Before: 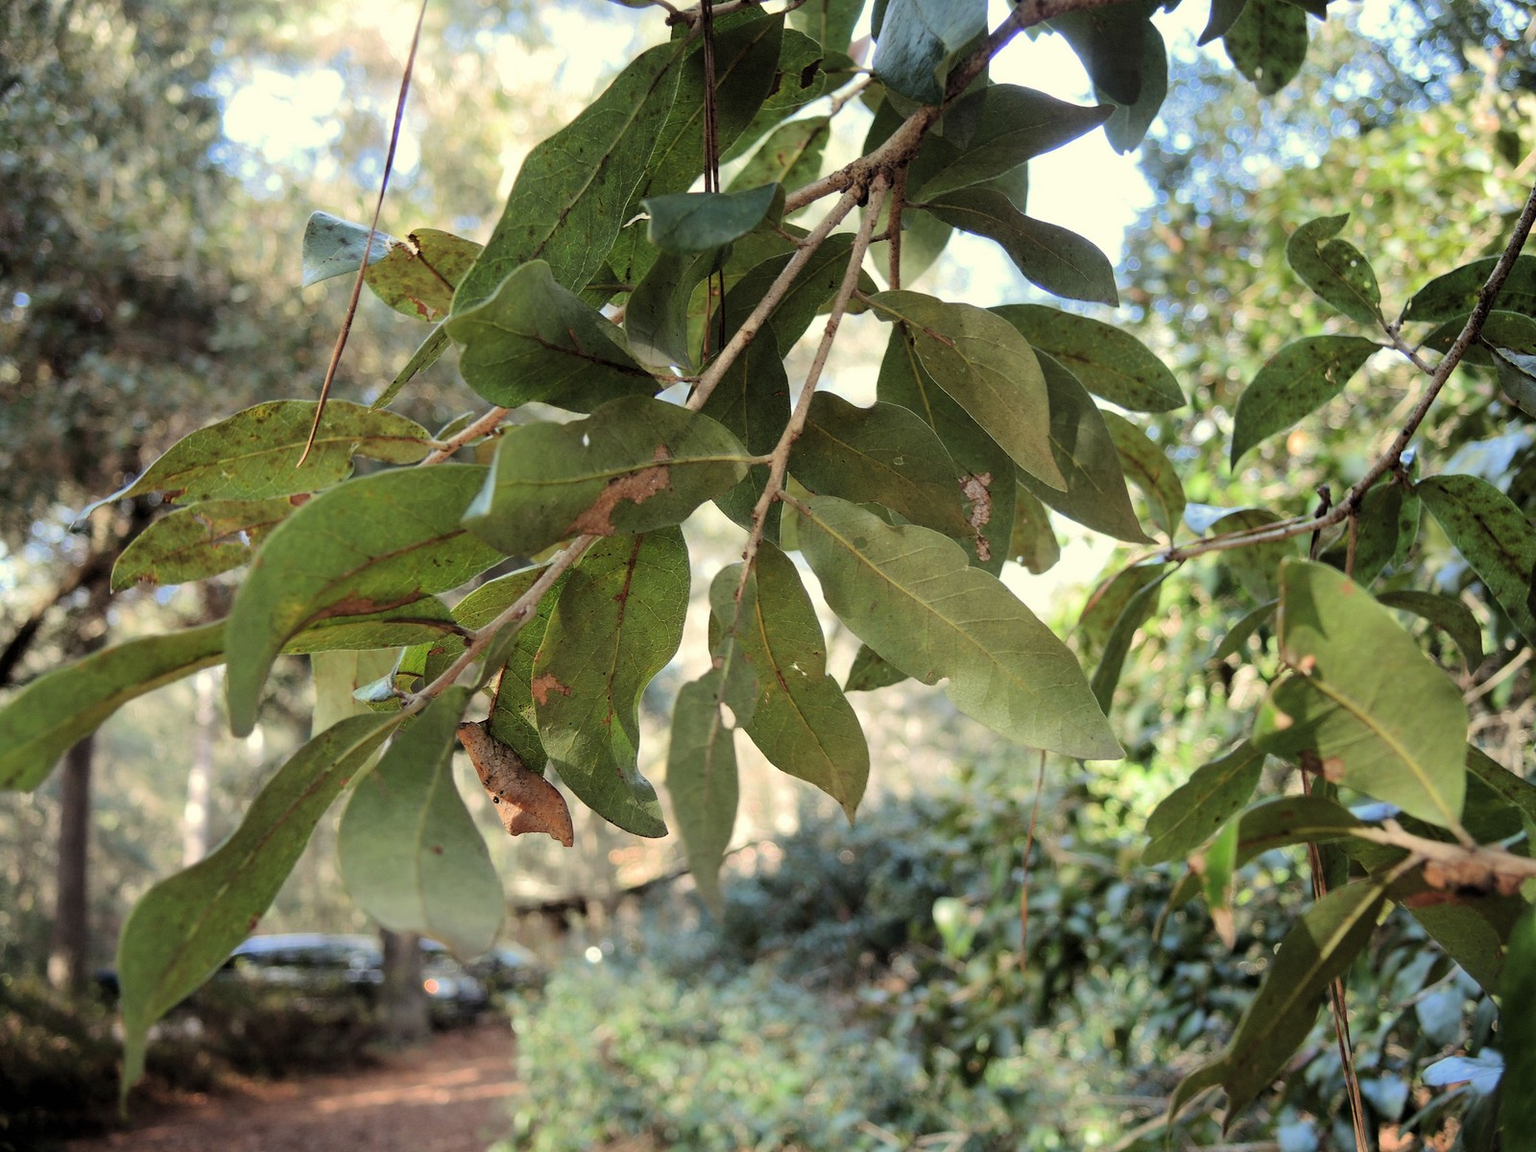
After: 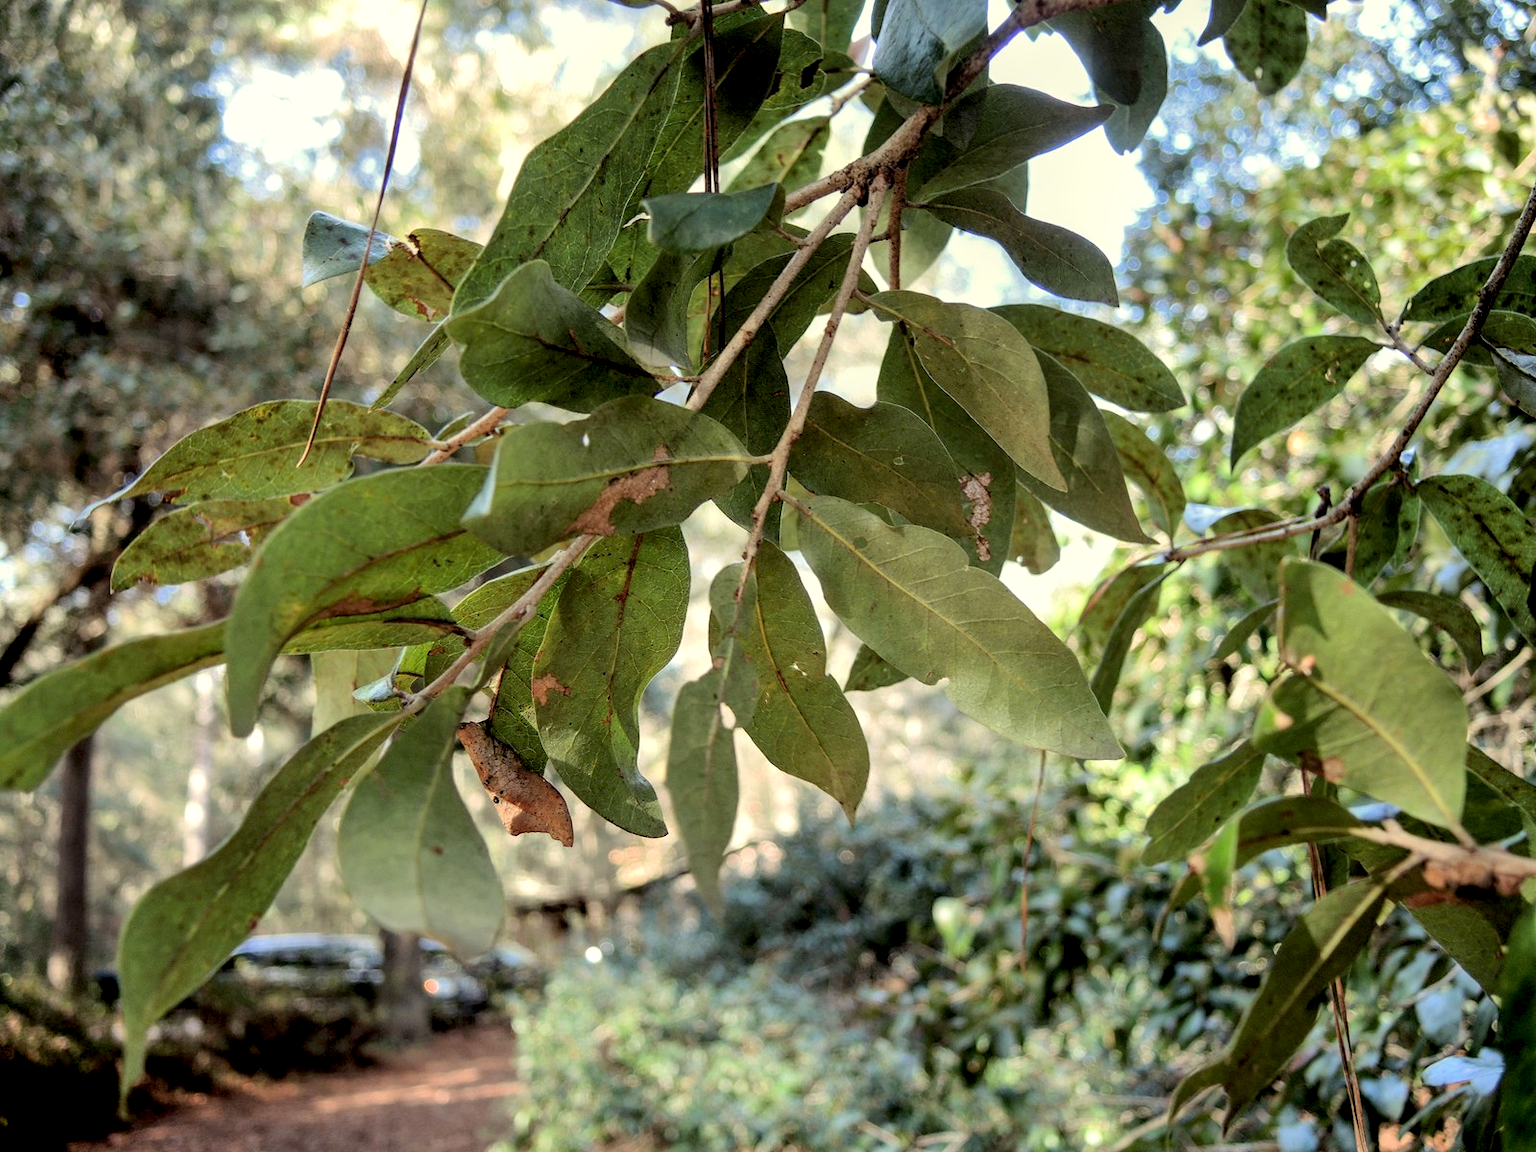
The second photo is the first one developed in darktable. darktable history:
local contrast: on, module defaults
exposure: black level correction 0.009, exposure 0.108 EV, compensate exposure bias true, compensate highlight preservation false
shadows and highlights: soften with gaussian
